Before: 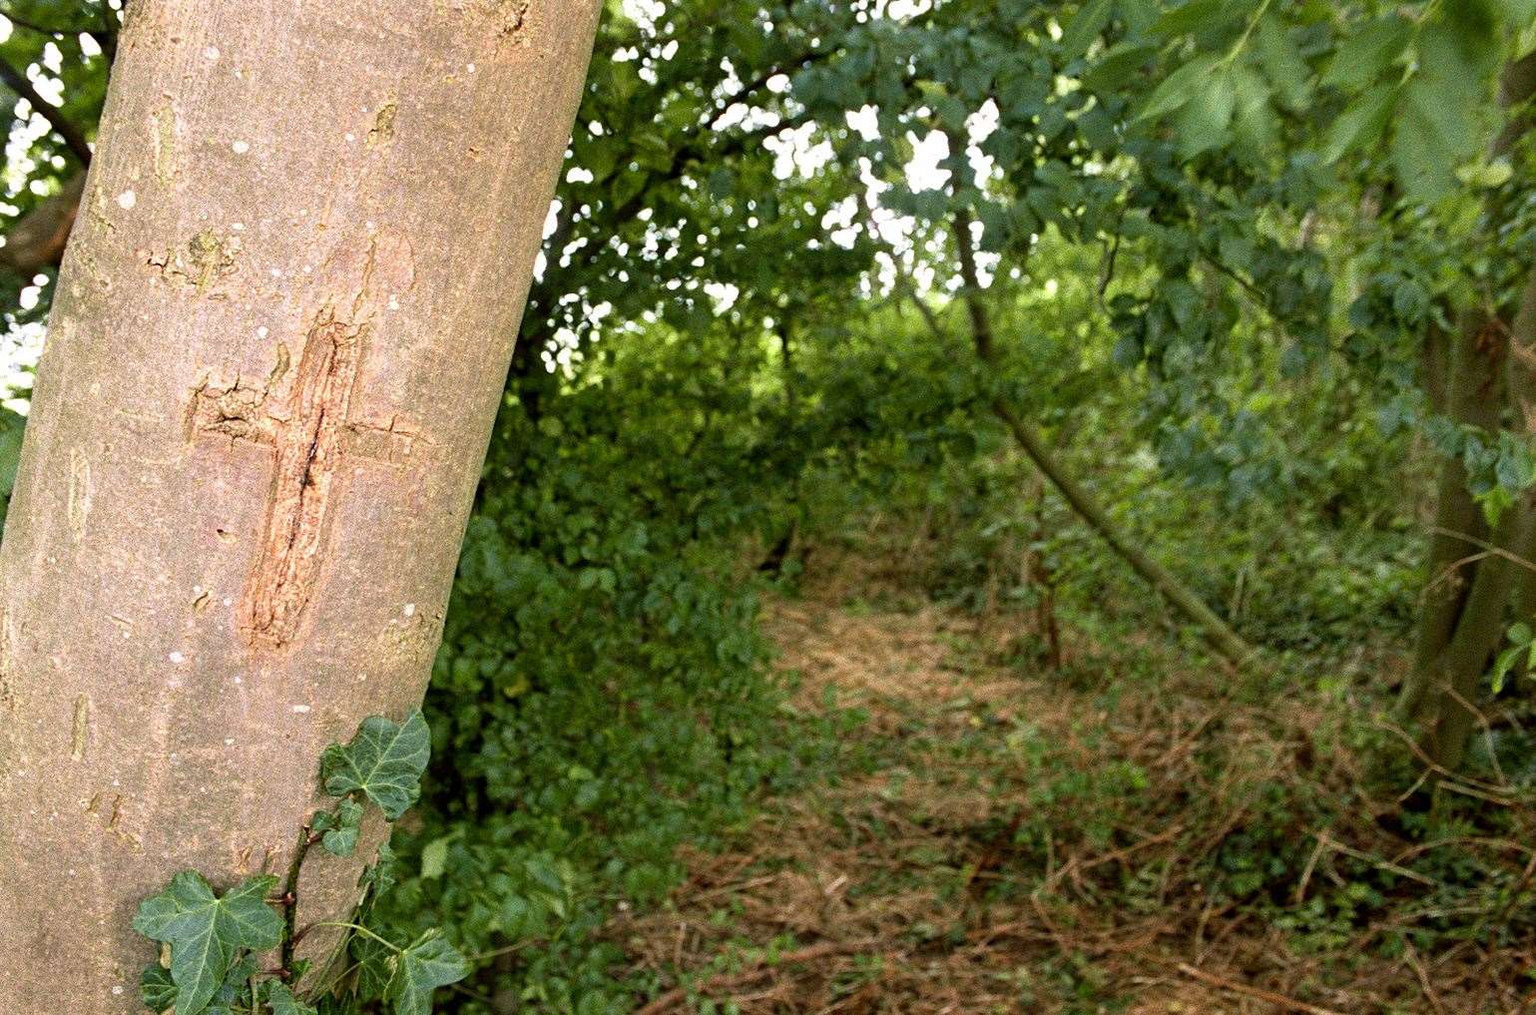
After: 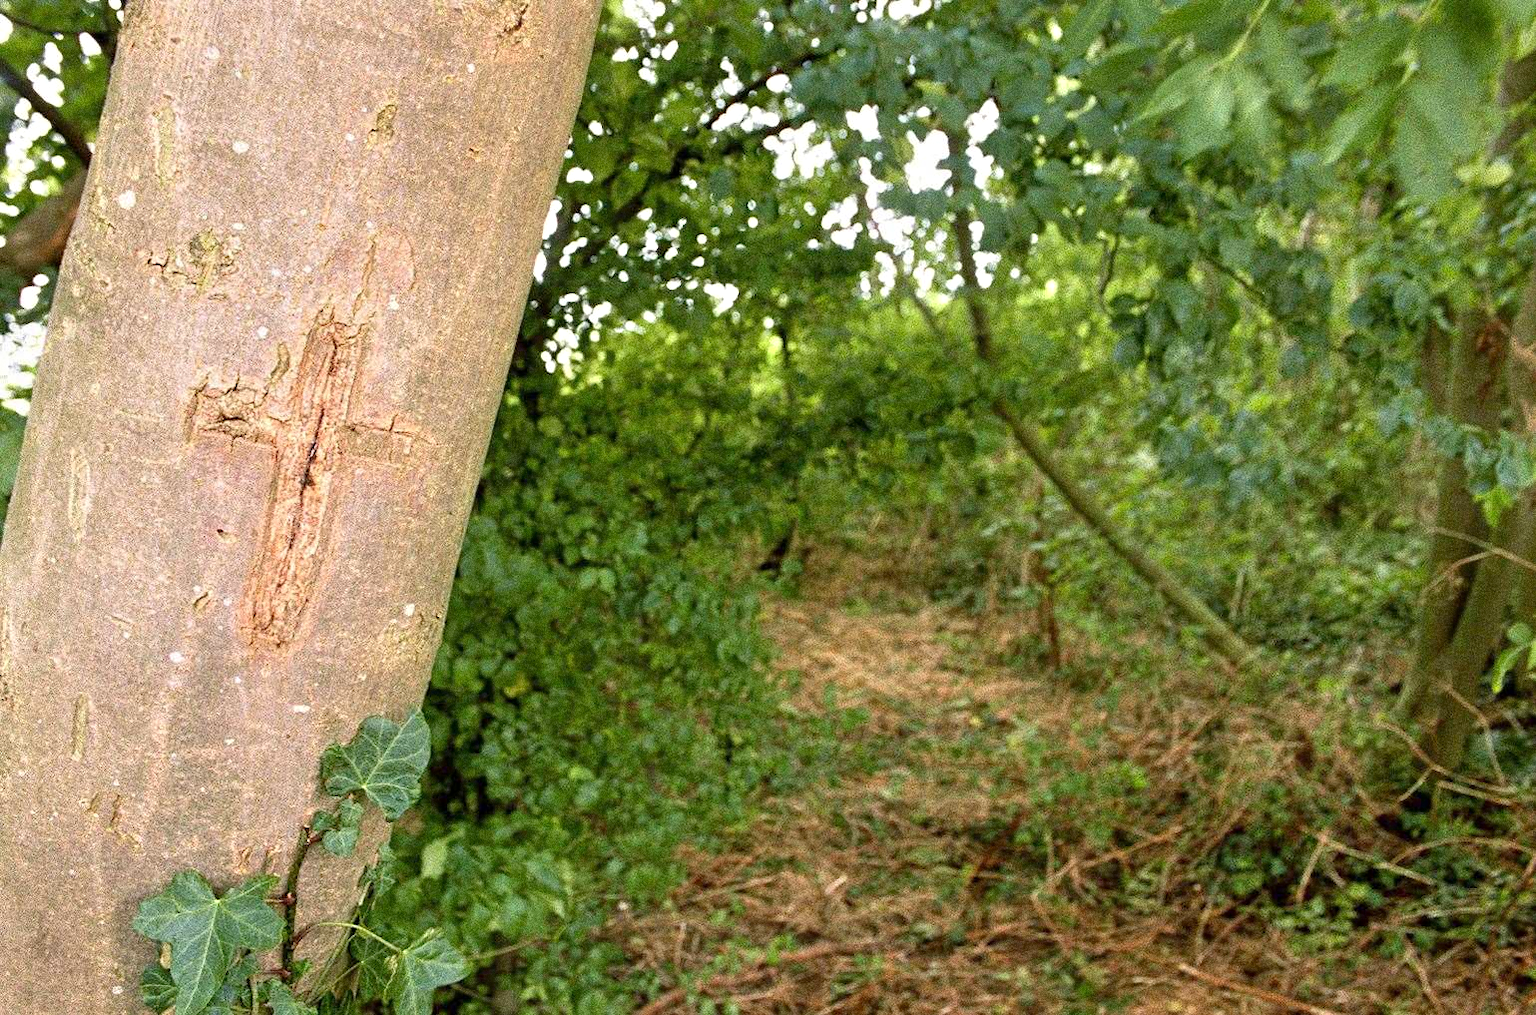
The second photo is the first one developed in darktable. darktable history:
grain: coarseness 0.09 ISO, strength 40%
tone equalizer: -8 EV 1 EV, -7 EV 1 EV, -6 EV 1 EV, -5 EV 1 EV, -4 EV 1 EV, -3 EV 0.75 EV, -2 EV 0.5 EV, -1 EV 0.25 EV
